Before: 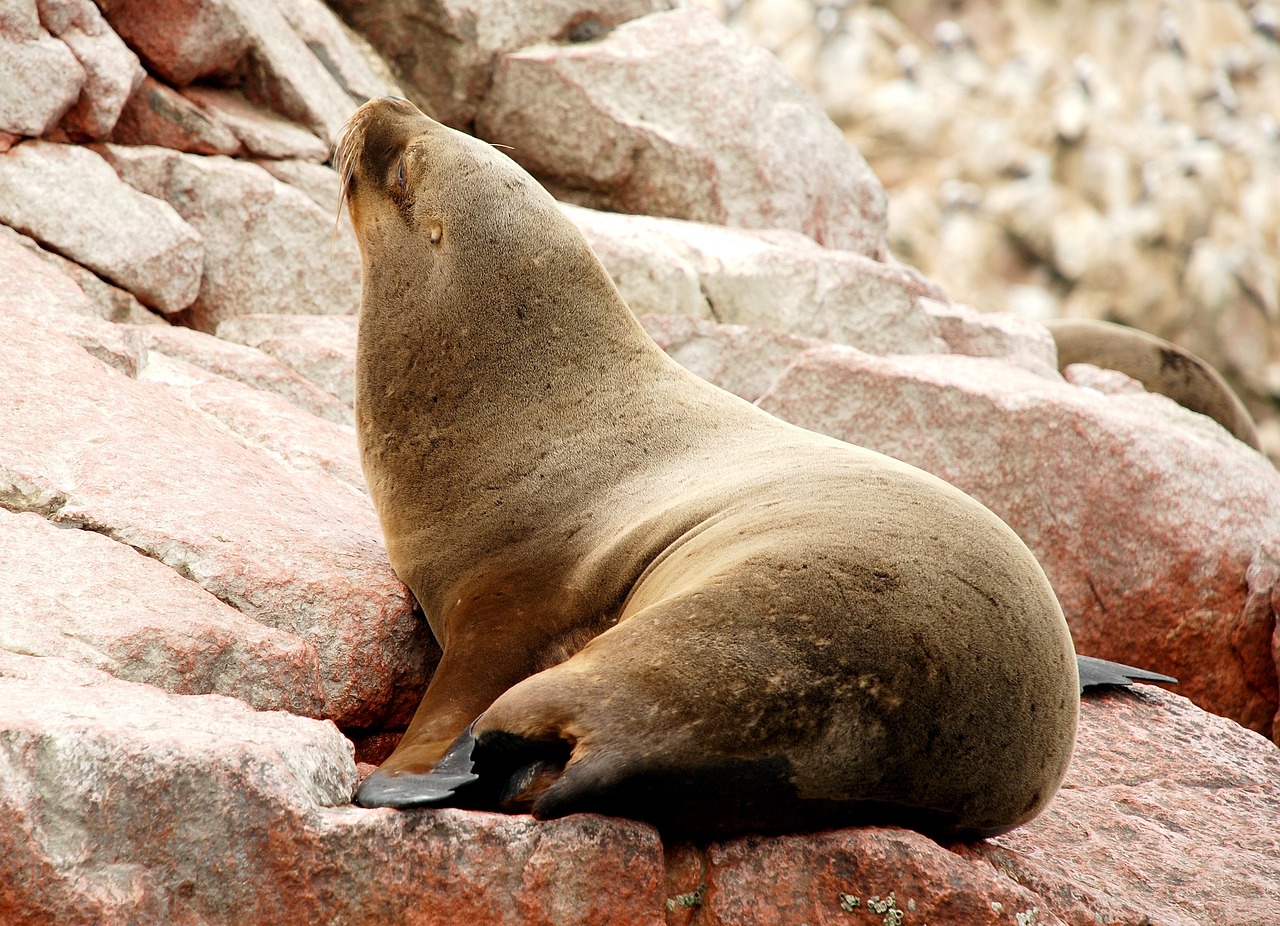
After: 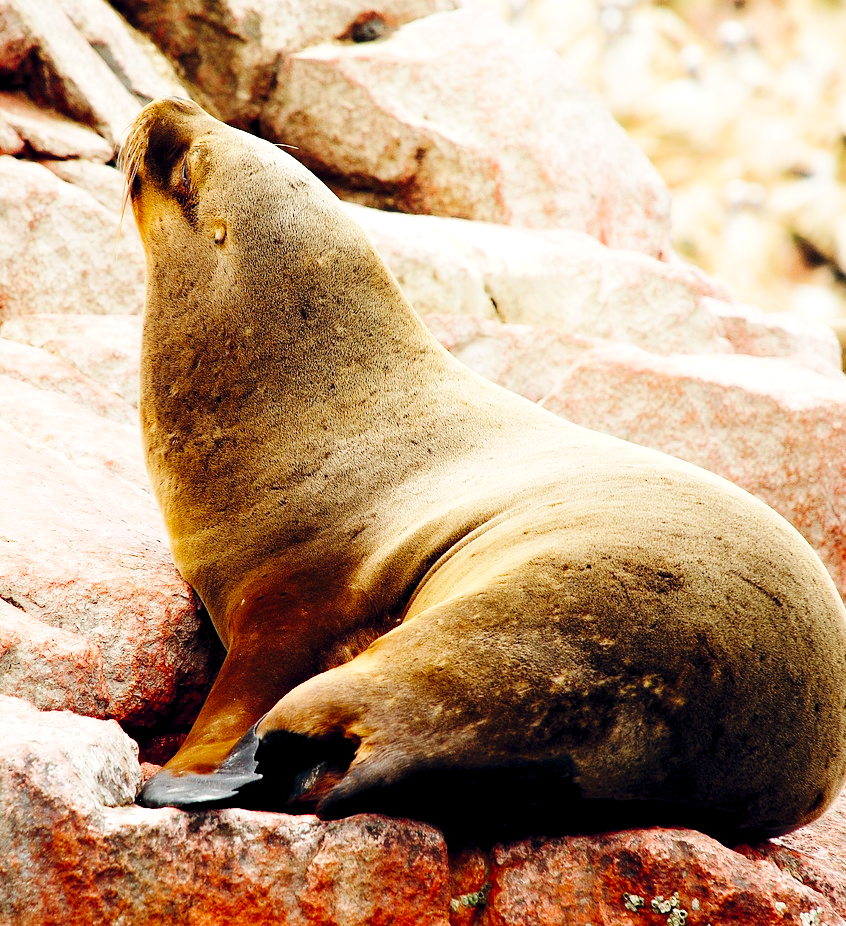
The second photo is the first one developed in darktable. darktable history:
contrast equalizer: octaves 7, y [[0.514, 0.573, 0.581, 0.508, 0.5, 0.5], [0.5 ×6], [0.5 ×6], [0 ×6], [0 ×6]]
color balance rgb: global offset › chroma 0.096%, global offset › hue 253.62°, perceptual saturation grading › global saturation 30.114%
crop: left 16.938%, right 16.409%
haze removal: compatibility mode true, adaptive false
base curve: curves: ch0 [(0, 0) (0.036, 0.025) (0.121, 0.166) (0.206, 0.329) (0.605, 0.79) (1, 1)], preserve colors none
shadows and highlights: shadows -23.78, highlights 48.16, soften with gaussian
